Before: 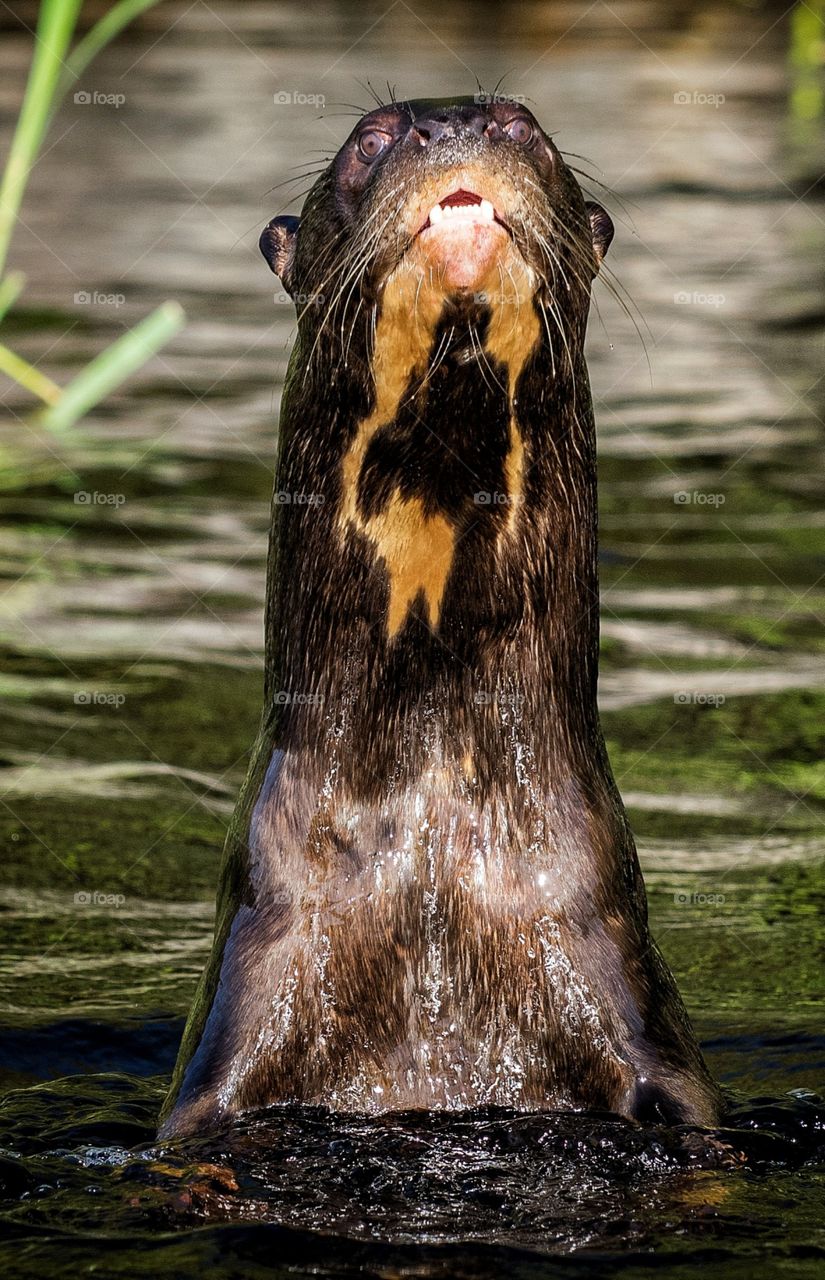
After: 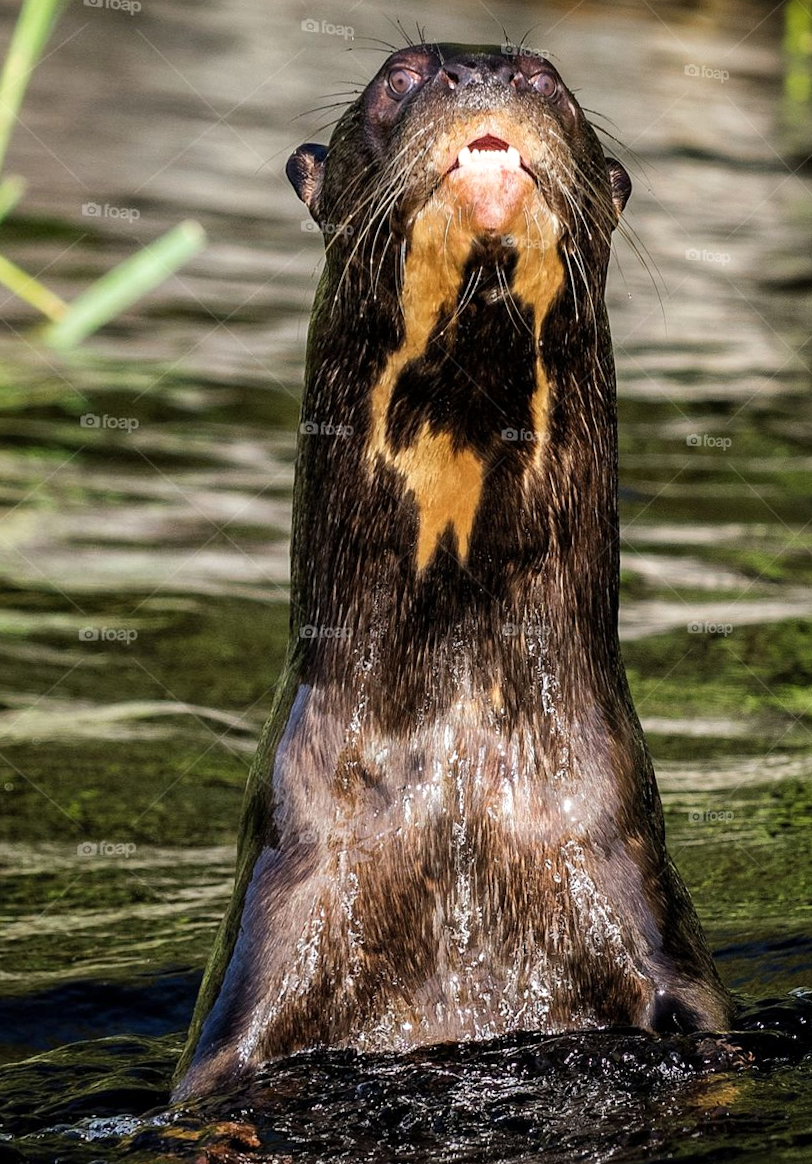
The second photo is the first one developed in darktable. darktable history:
rotate and perspective: rotation -0.013°, lens shift (vertical) -0.027, lens shift (horizontal) 0.178, crop left 0.016, crop right 0.989, crop top 0.082, crop bottom 0.918
shadows and highlights: radius 171.16, shadows 27, white point adjustment 3.13, highlights -67.95, soften with gaussian
